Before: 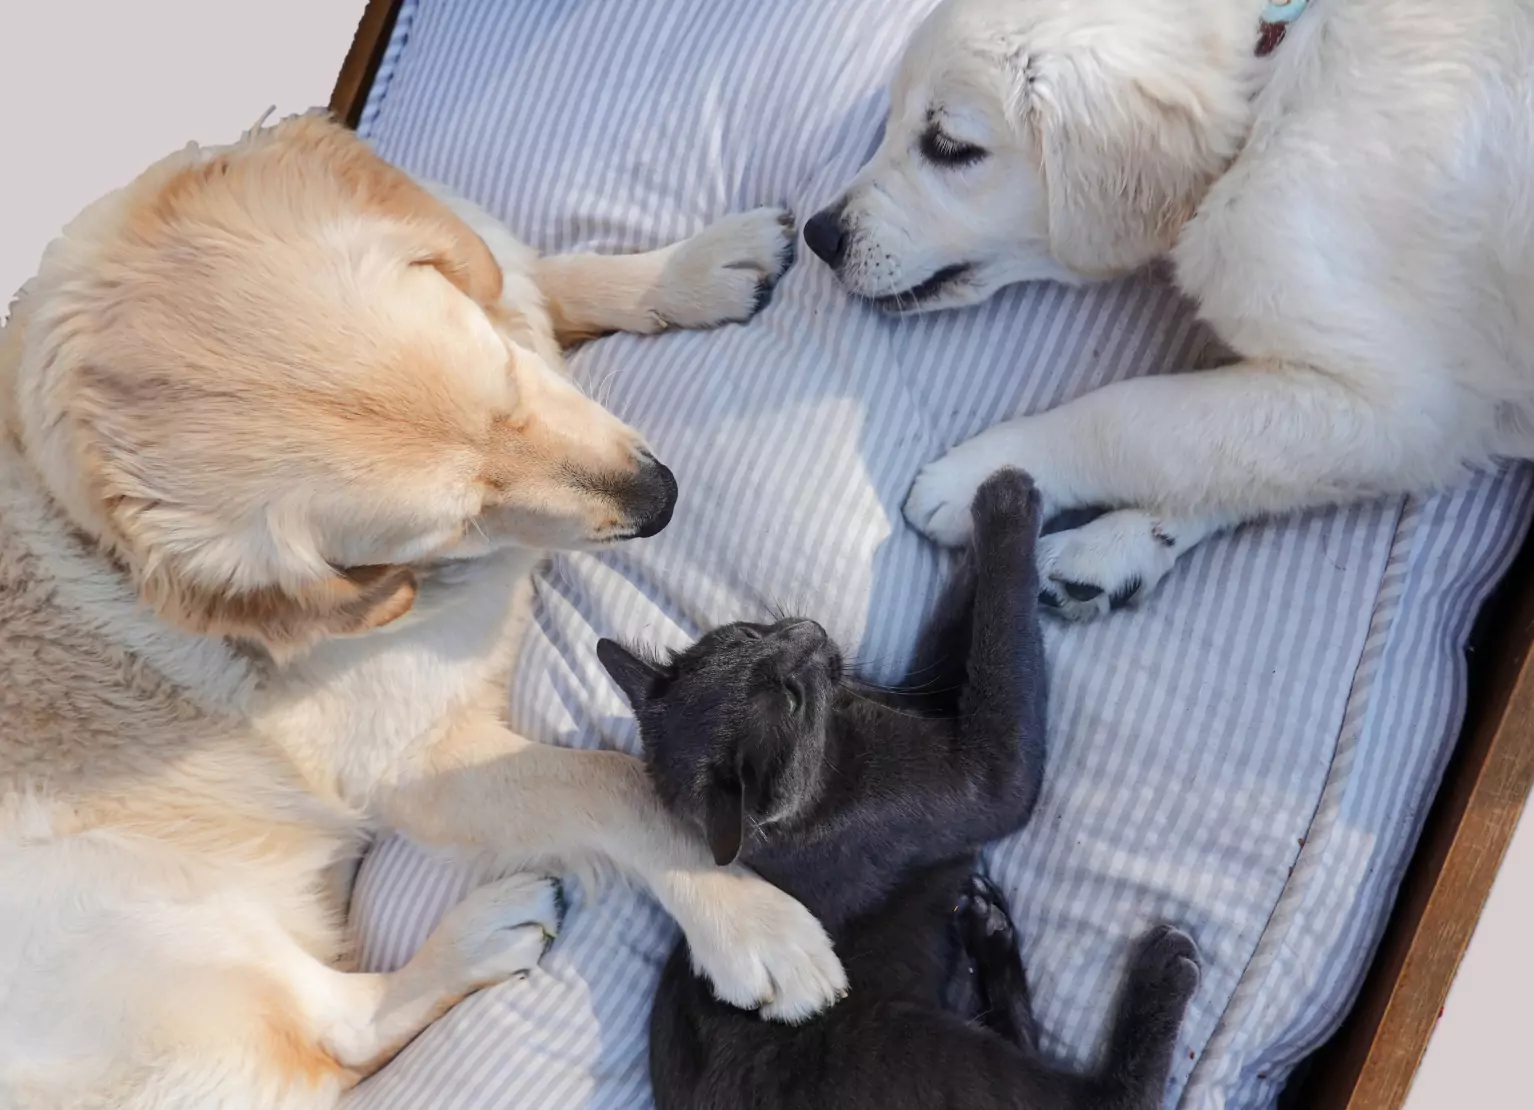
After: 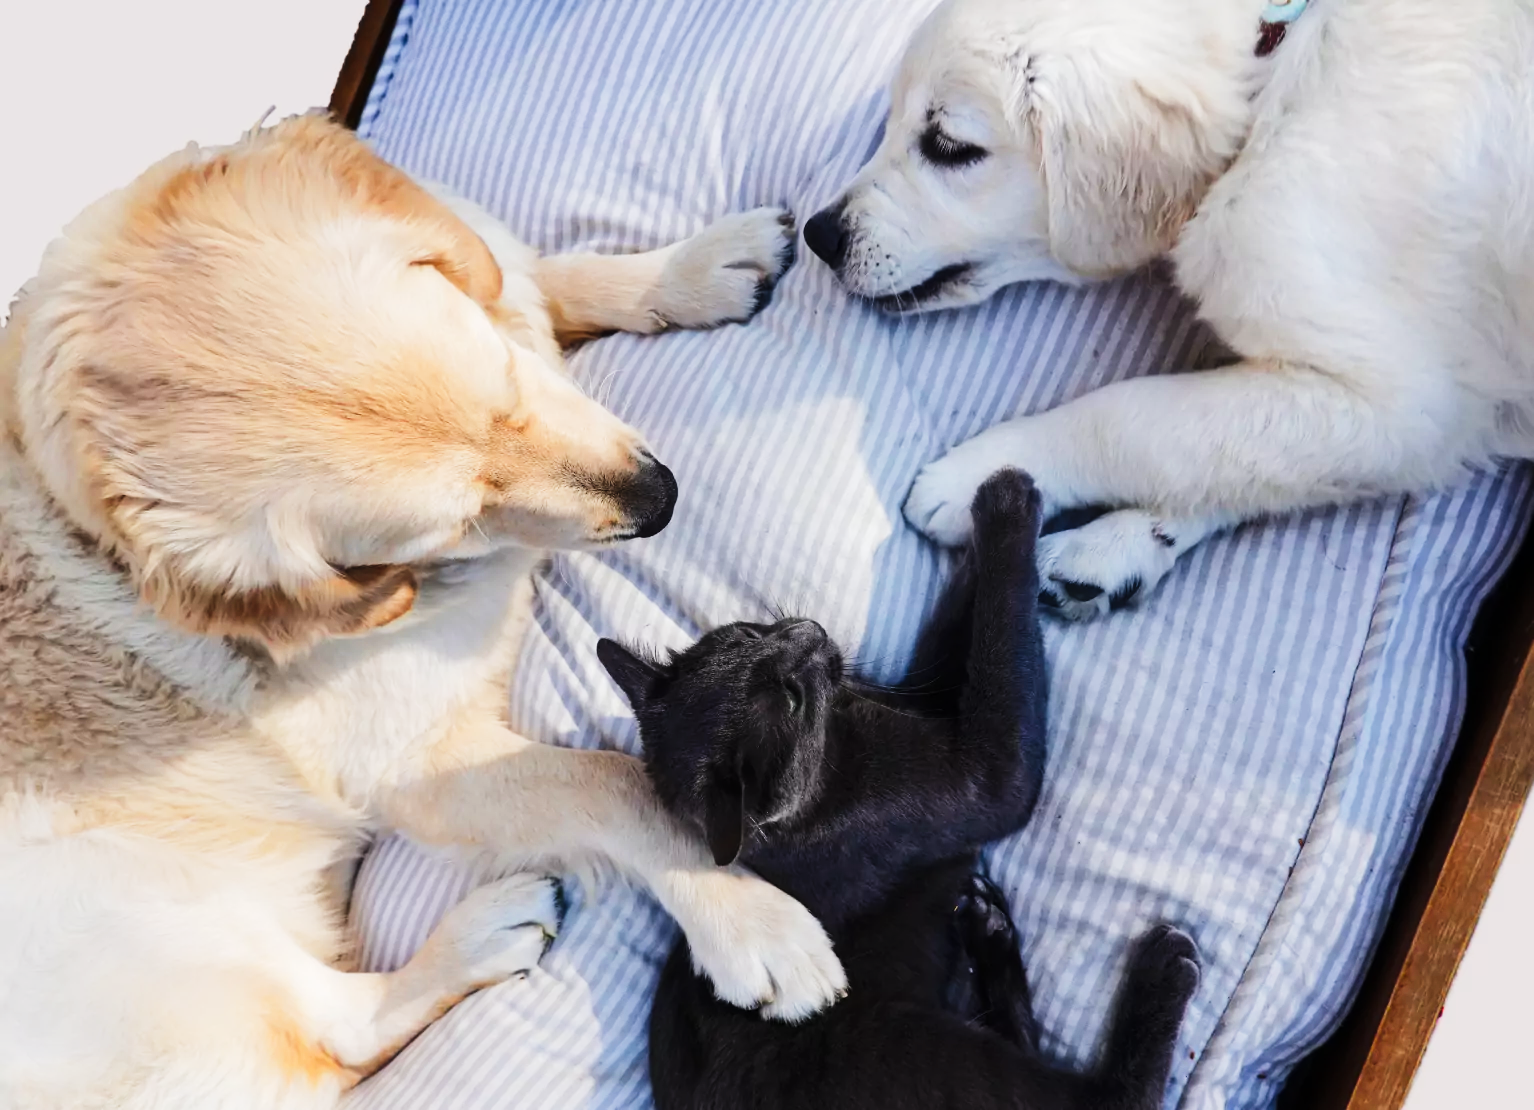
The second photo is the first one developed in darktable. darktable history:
tone curve: curves: ch0 [(0, 0) (0.195, 0.109) (0.751, 0.848) (1, 1)], preserve colors none
